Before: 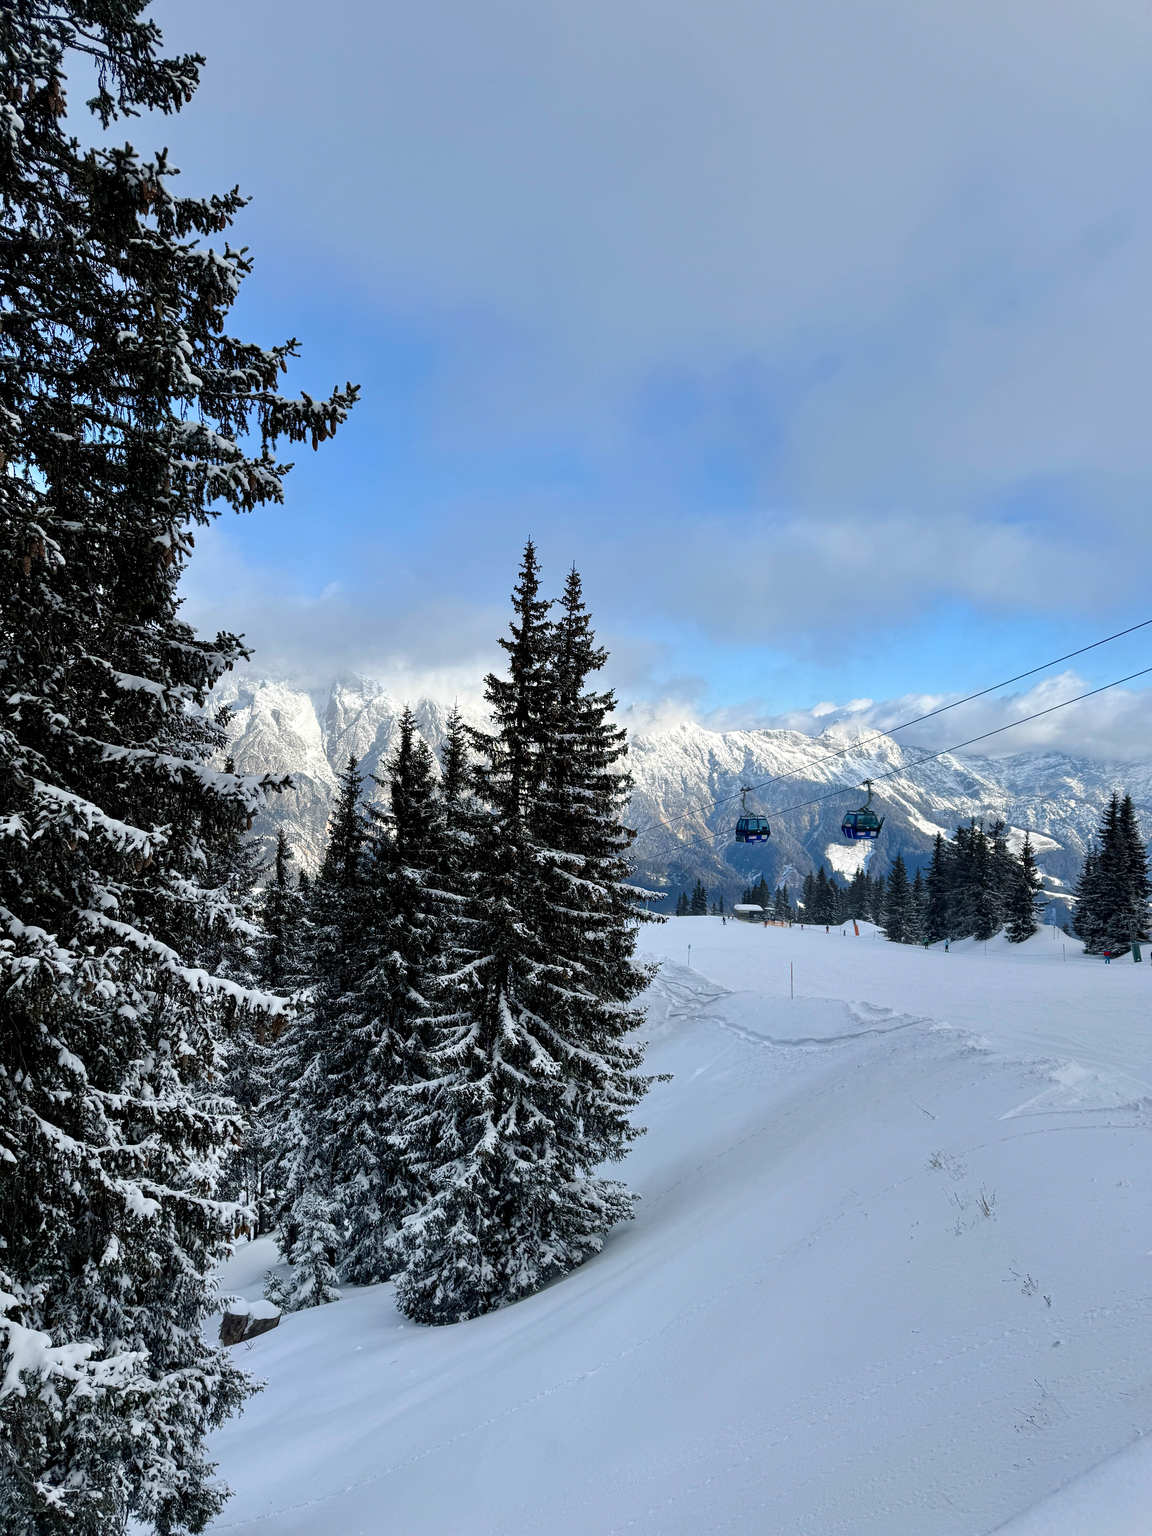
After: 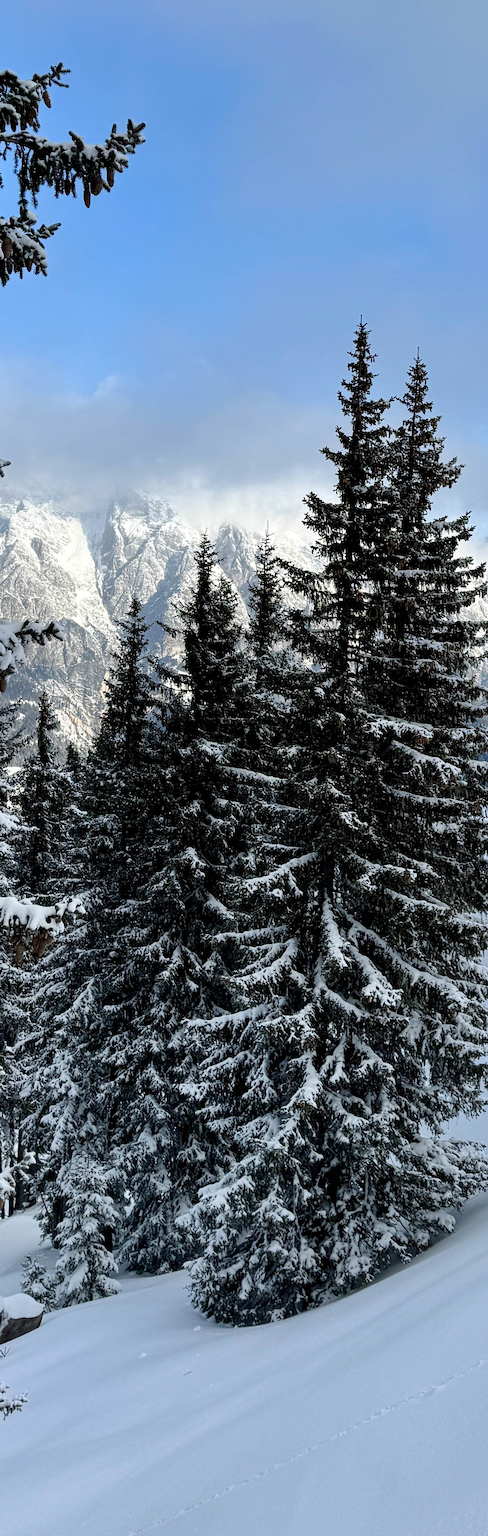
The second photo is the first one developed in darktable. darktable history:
crop and rotate: left 21.456%, top 18.808%, right 45.409%, bottom 2.997%
